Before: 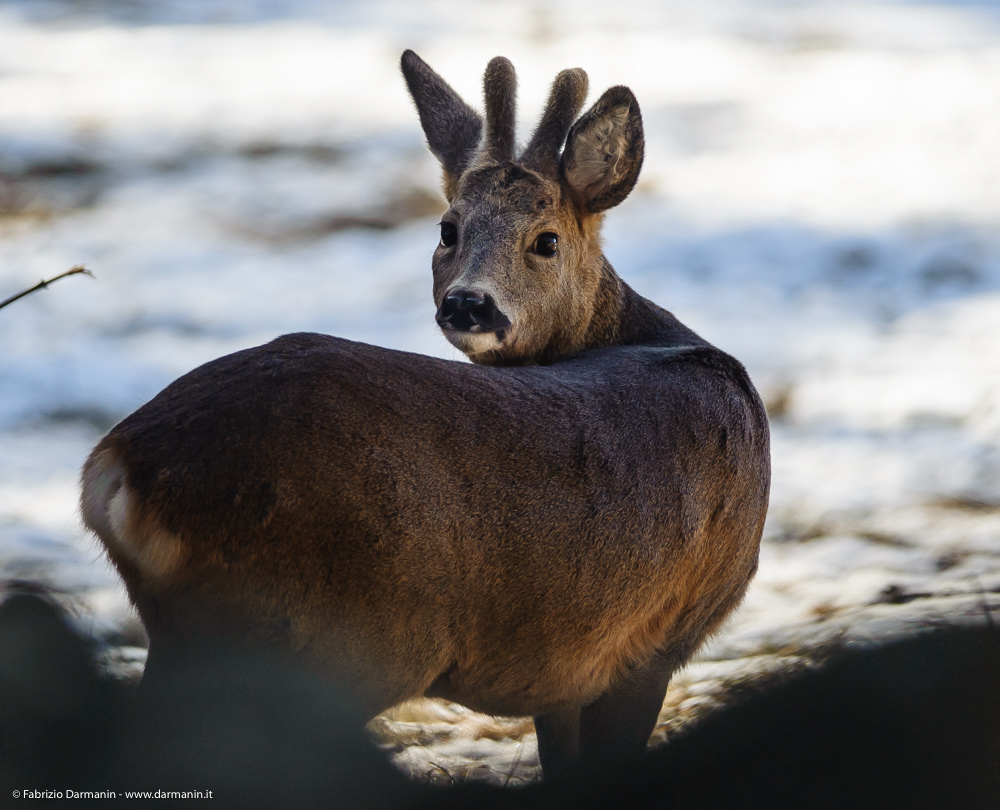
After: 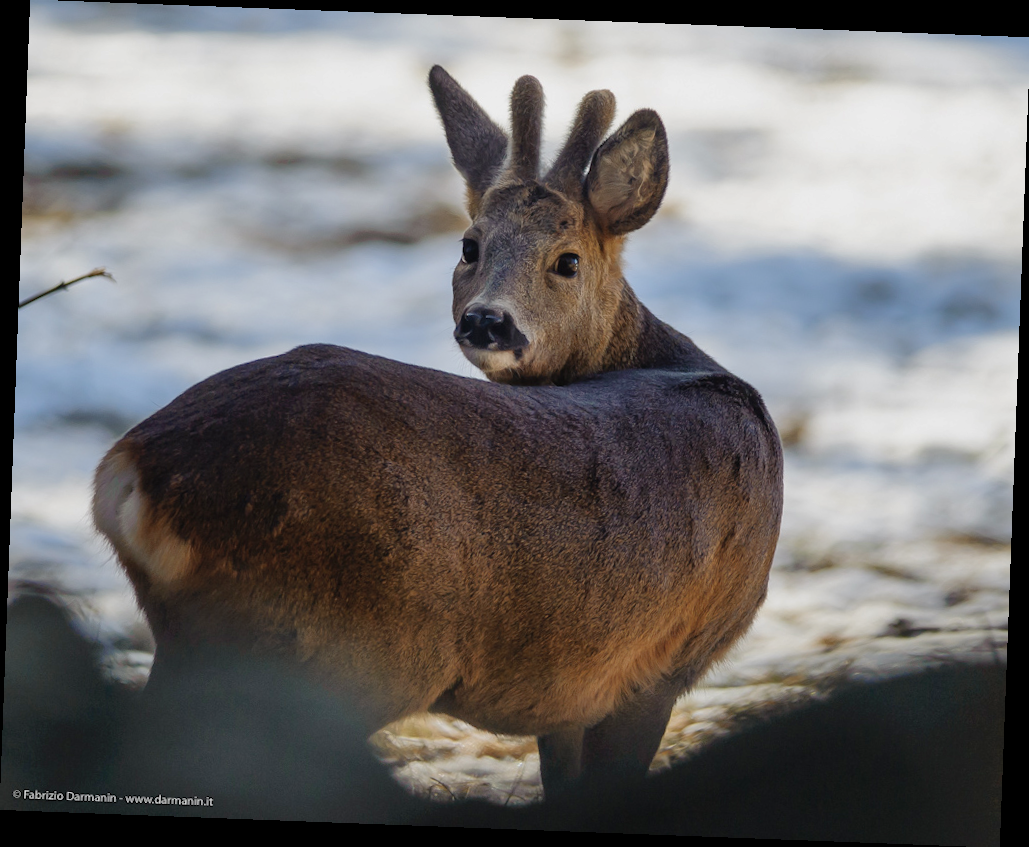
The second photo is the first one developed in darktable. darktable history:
rotate and perspective: rotation 2.17°, automatic cropping off
exposure: black level correction 0.001, exposure -0.125 EV, compensate exposure bias true, compensate highlight preservation false
shadows and highlights: on, module defaults
